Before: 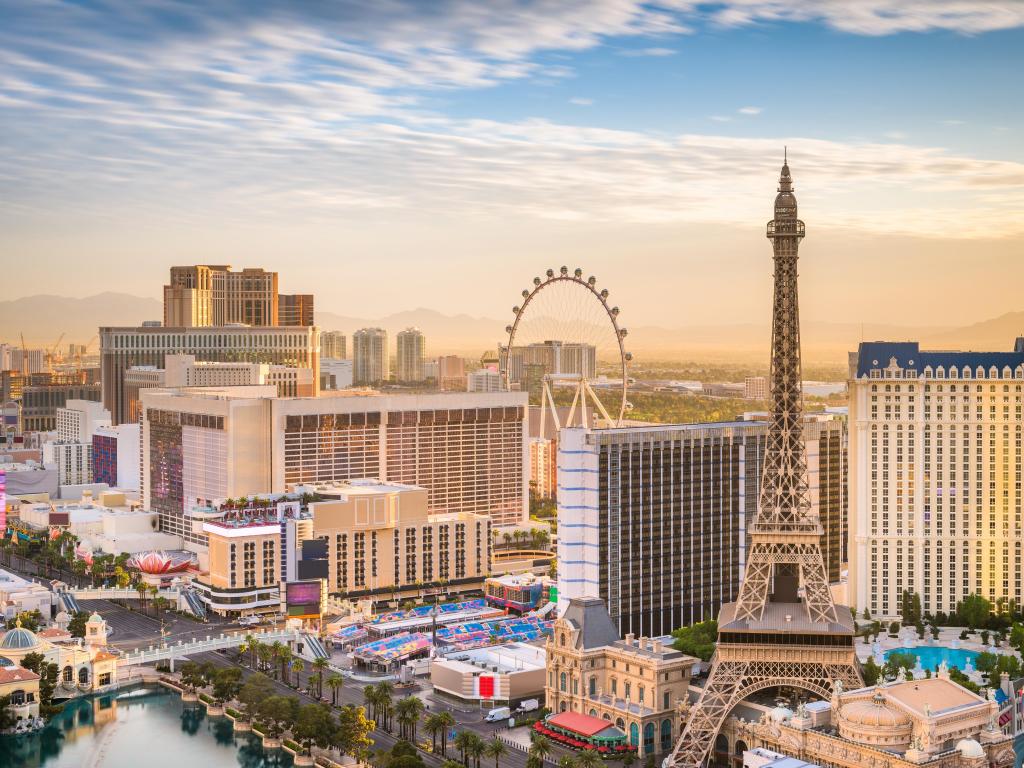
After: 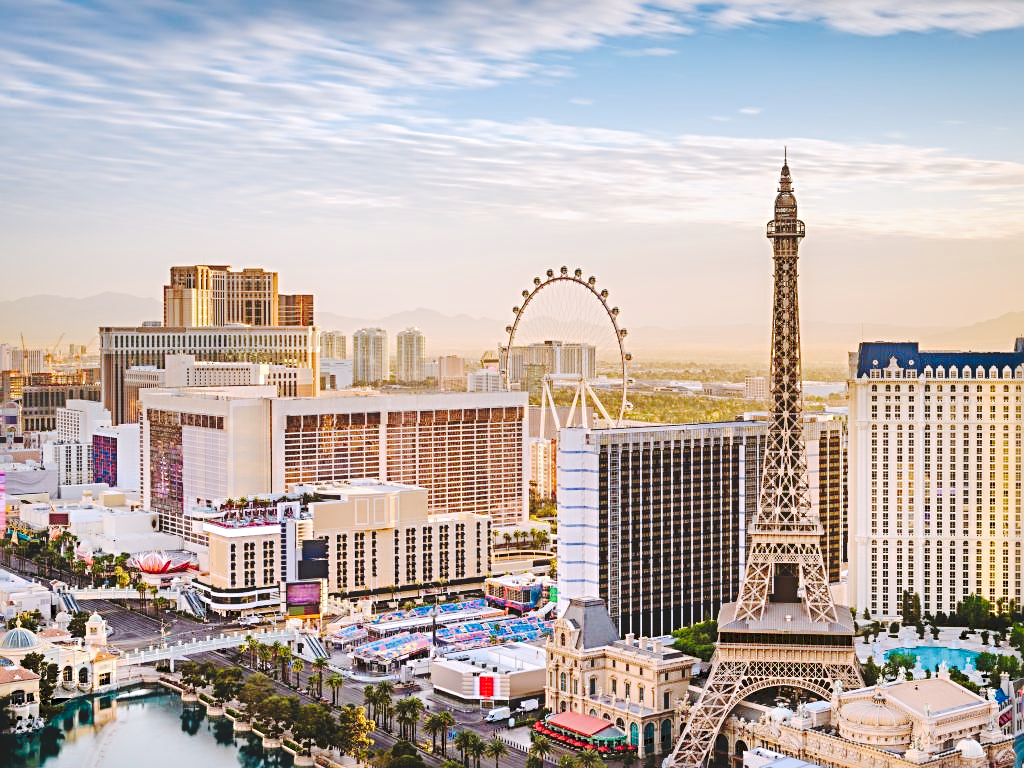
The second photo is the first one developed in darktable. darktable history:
color correction: highlights a* -0.151, highlights b* -6, shadows a* -0.141, shadows b* -0.142
tone curve: curves: ch0 [(0, 0) (0.003, 0.117) (0.011, 0.115) (0.025, 0.116) (0.044, 0.116) (0.069, 0.112) (0.1, 0.113) (0.136, 0.127) (0.177, 0.148) (0.224, 0.191) (0.277, 0.249) (0.335, 0.363) (0.399, 0.479) (0.468, 0.589) (0.543, 0.664) (0.623, 0.733) (0.709, 0.799) (0.801, 0.852) (0.898, 0.914) (1, 1)], preserve colors none
sharpen: radius 3.974
